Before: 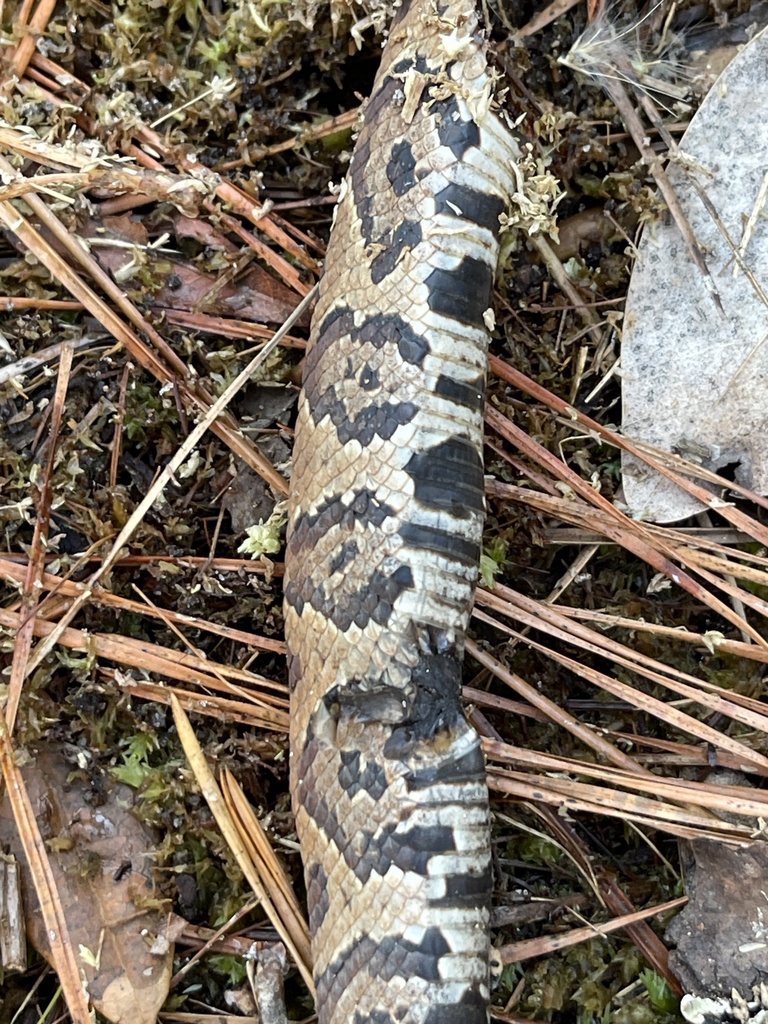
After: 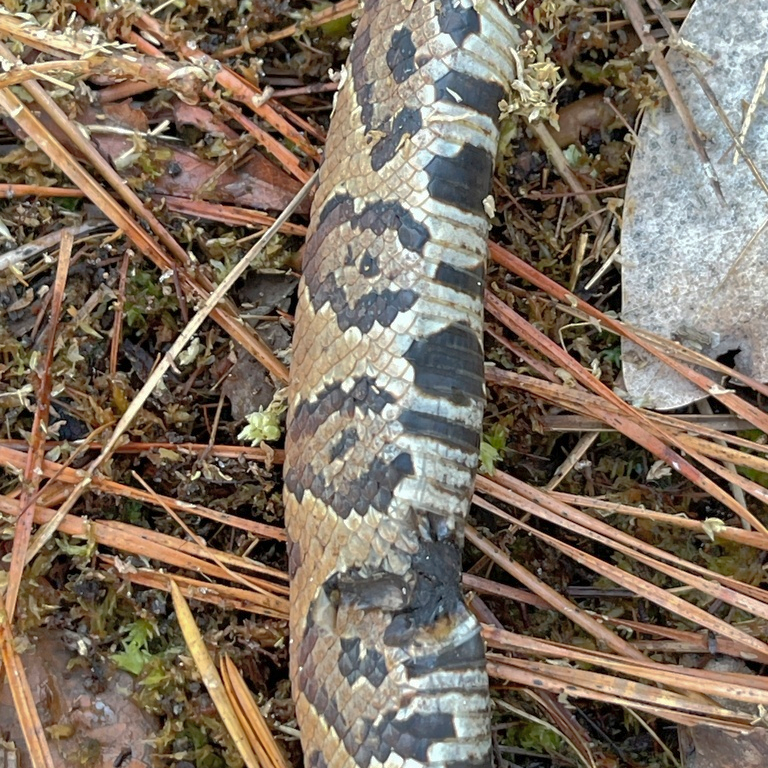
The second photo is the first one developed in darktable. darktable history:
crop: top 11.038%, bottom 13.962%
shadows and highlights: shadows 60, highlights -60
